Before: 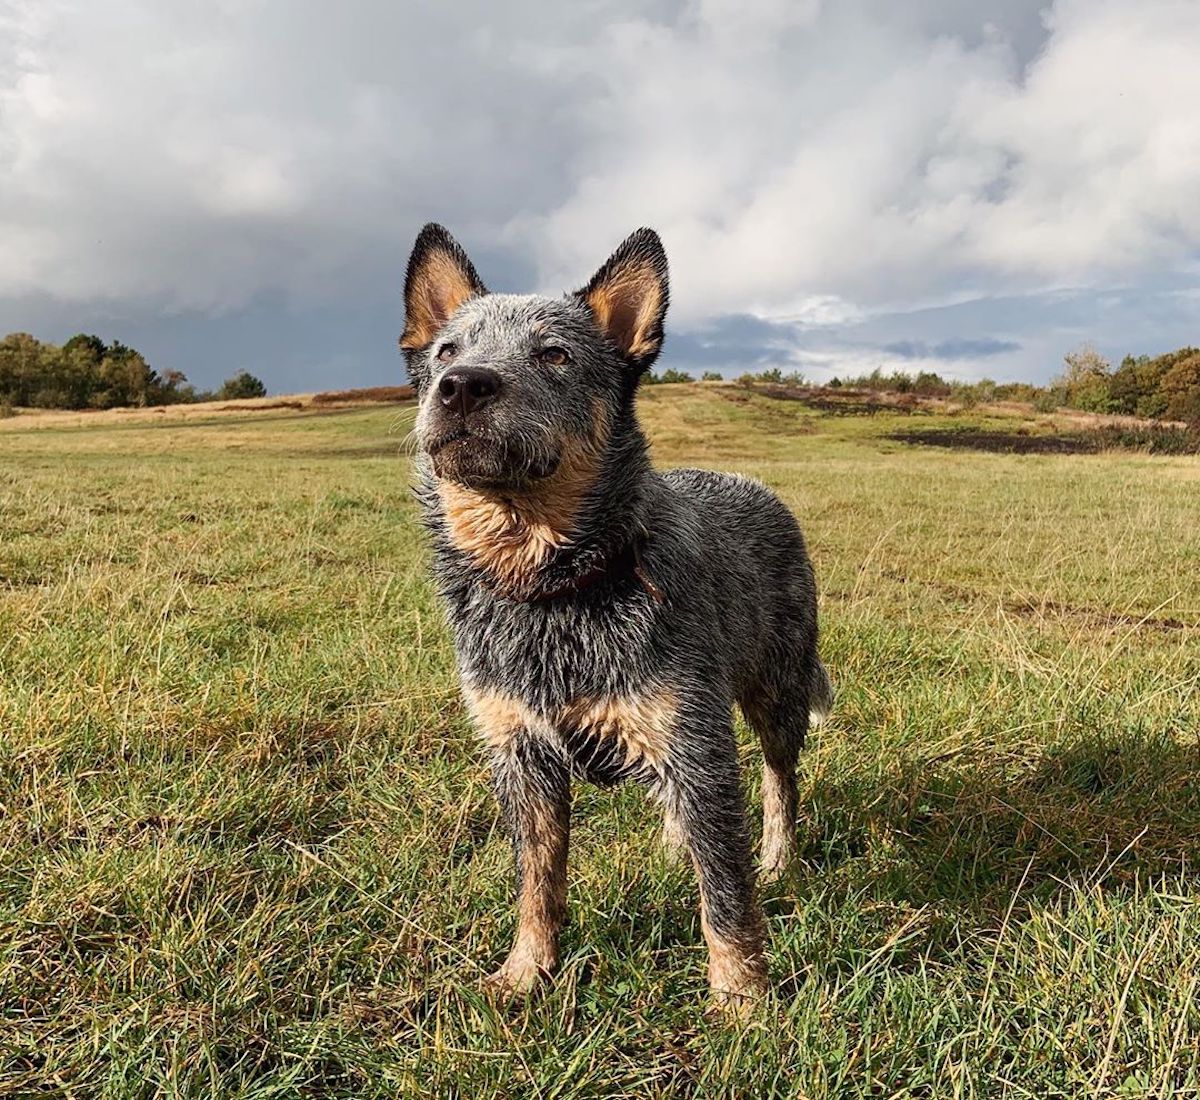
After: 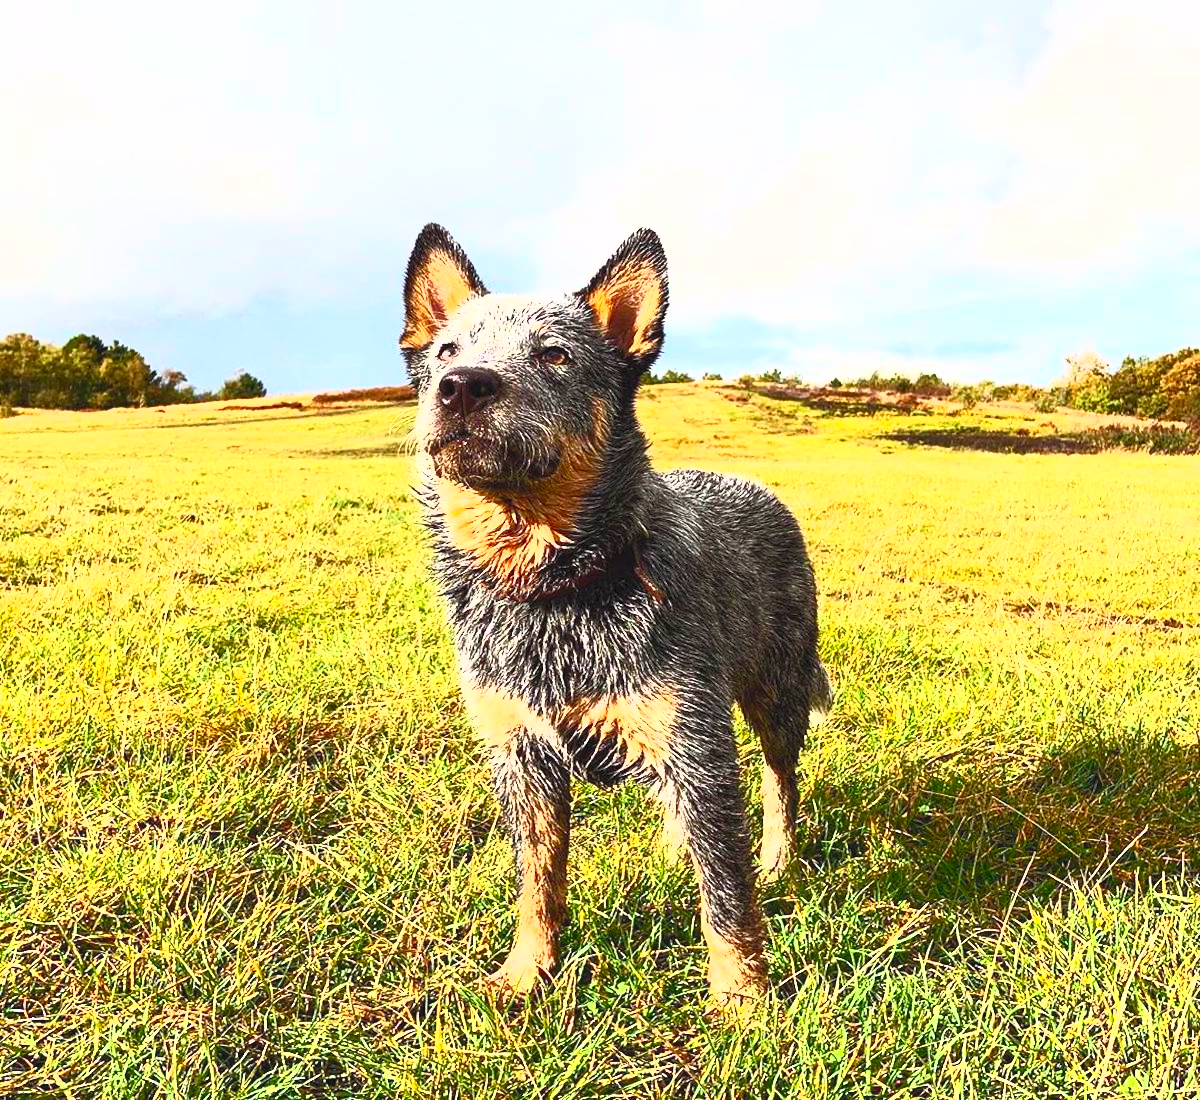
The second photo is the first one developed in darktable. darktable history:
contrast brightness saturation: contrast 0.982, brightness 0.988, saturation 0.981
